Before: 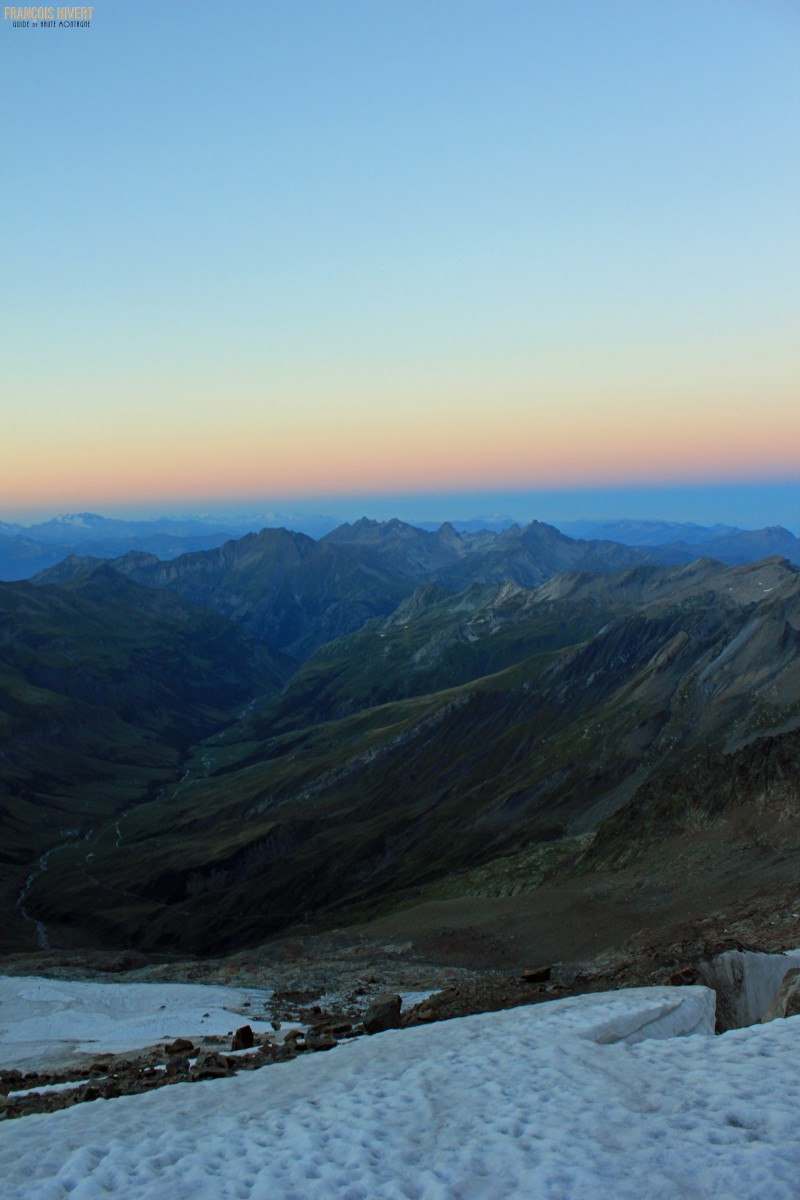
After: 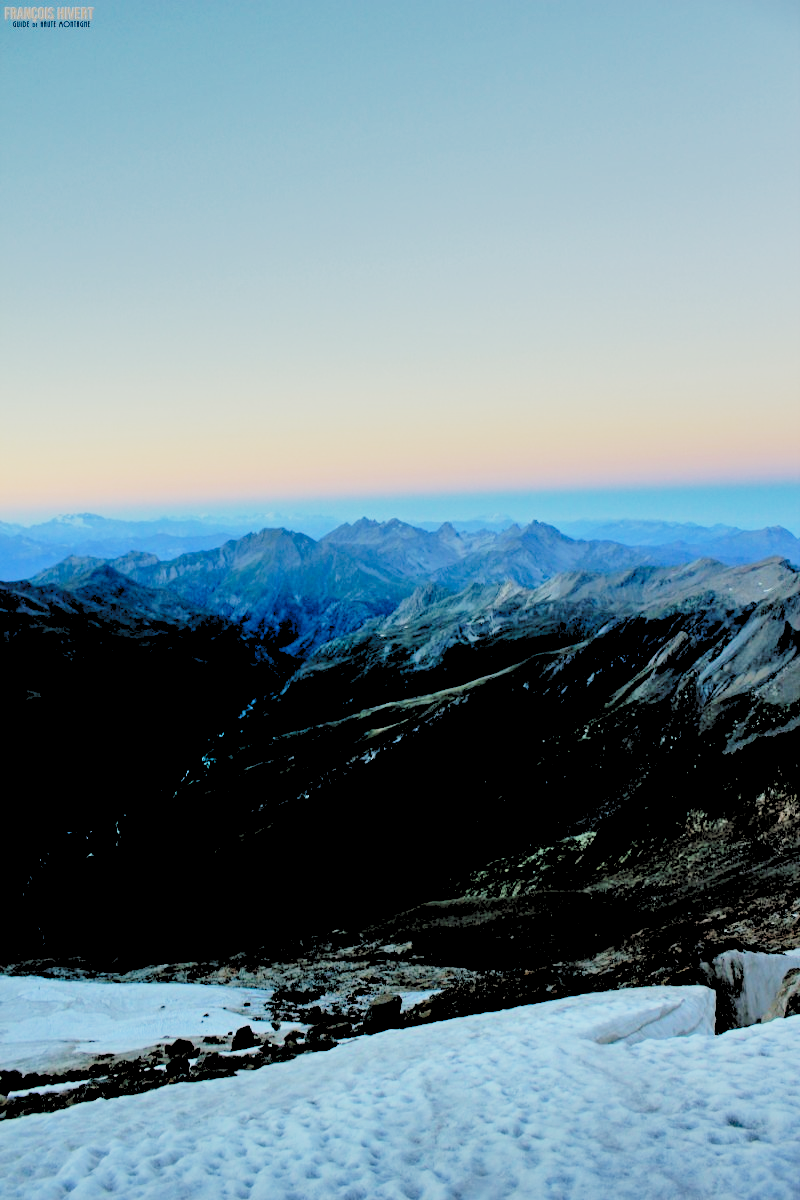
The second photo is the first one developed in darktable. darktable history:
shadows and highlights: white point adjustment -3.64, highlights -63.34, highlights color adjustment 42%, soften with gaussian
rgb levels: levels [[0.027, 0.429, 0.996], [0, 0.5, 1], [0, 0.5, 1]]
base curve: curves: ch0 [(0, 0) (0.028, 0.03) (0.121, 0.232) (0.46, 0.748) (0.859, 0.968) (1, 1)], preserve colors none
